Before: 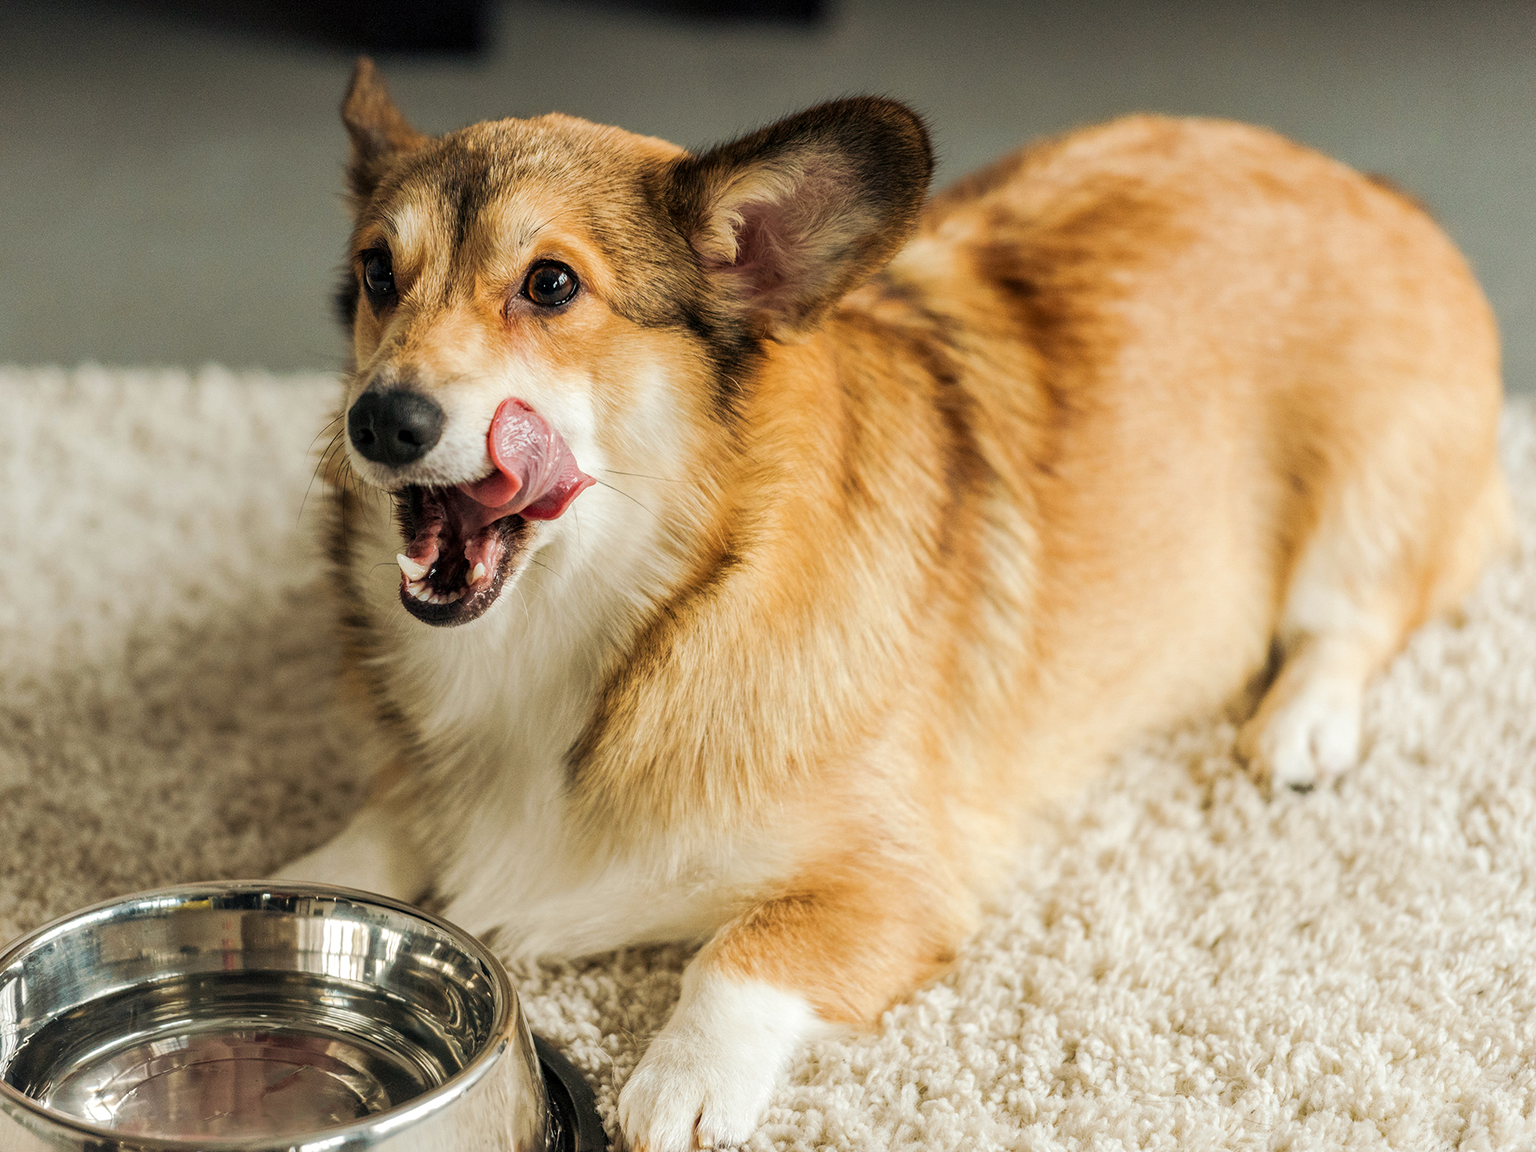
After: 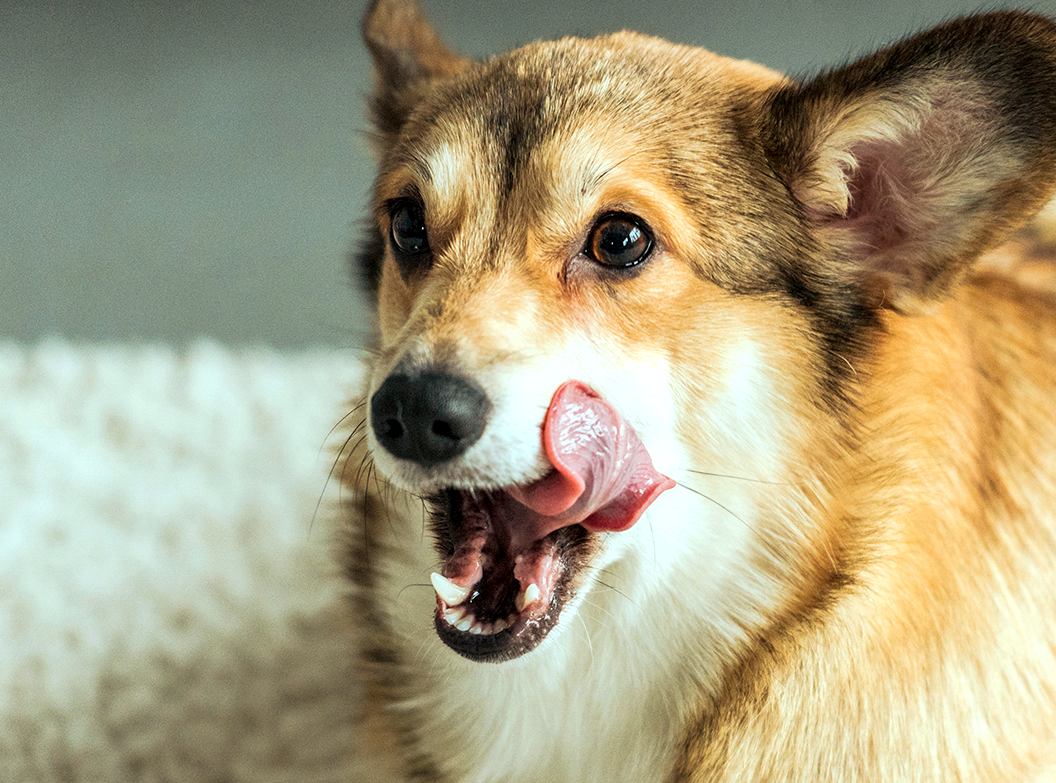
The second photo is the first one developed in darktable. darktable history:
crop and rotate: left 3.051%, top 7.654%, right 41.003%, bottom 37.016%
color correction: highlights a* -10.07, highlights b* -10.02
exposure: black level correction 0.001, exposure 0.5 EV, compensate exposure bias true, compensate highlight preservation false
